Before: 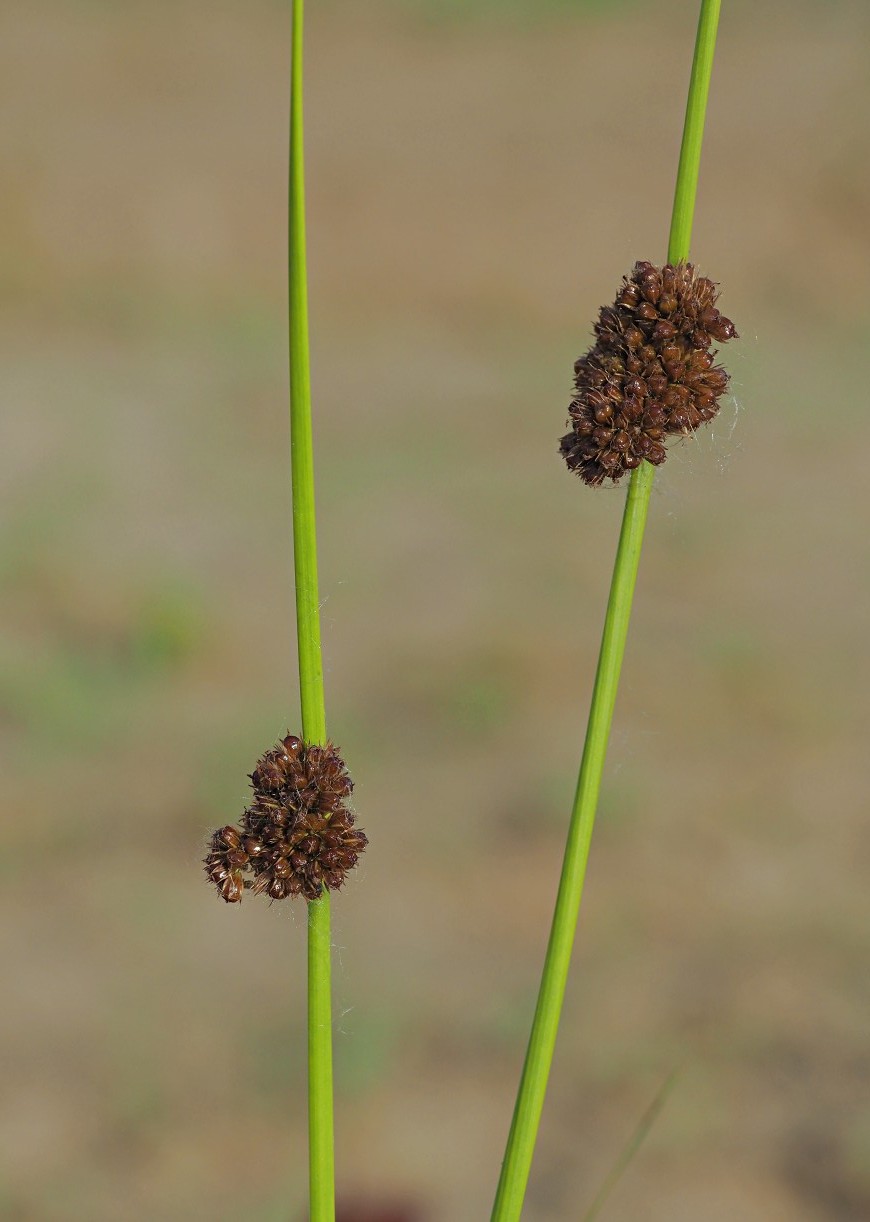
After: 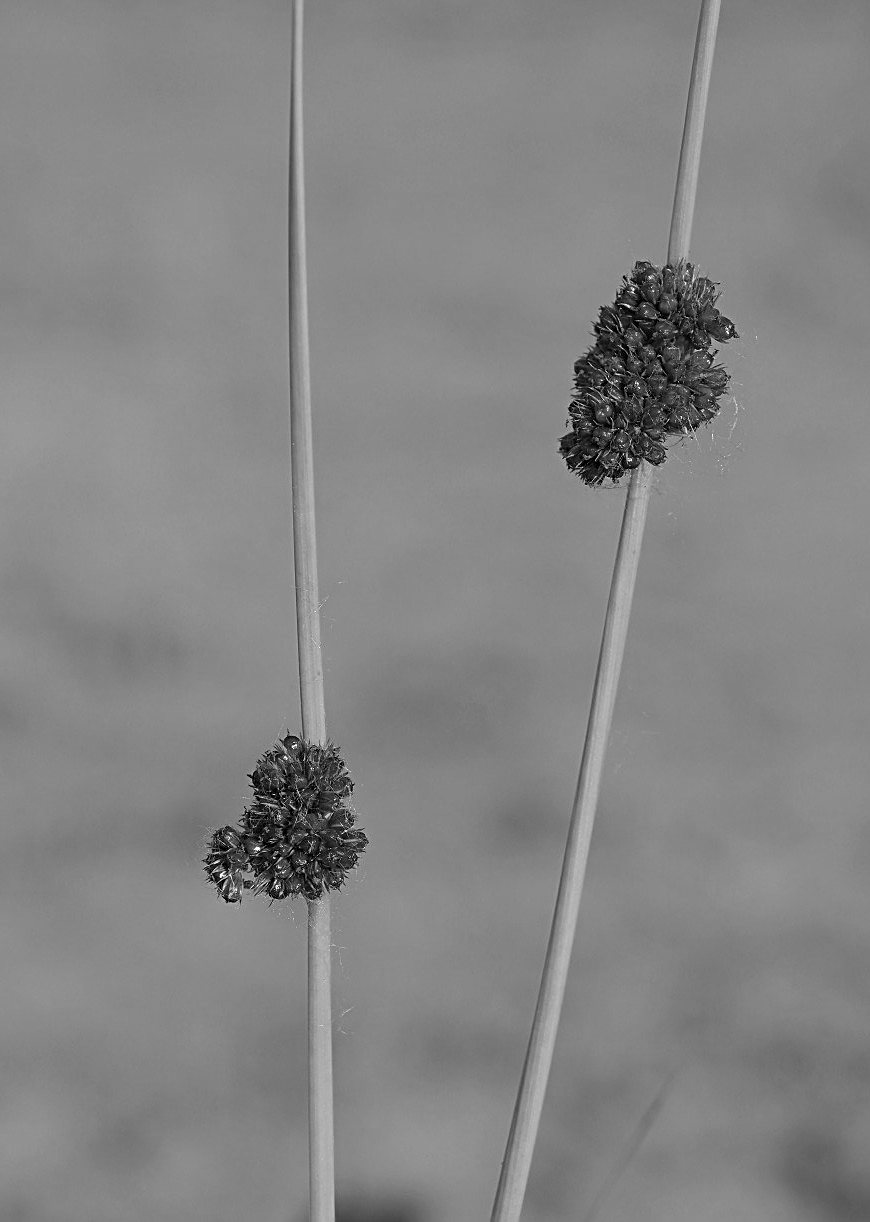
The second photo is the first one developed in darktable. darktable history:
contrast brightness saturation: saturation -1
sharpen: on, module defaults
